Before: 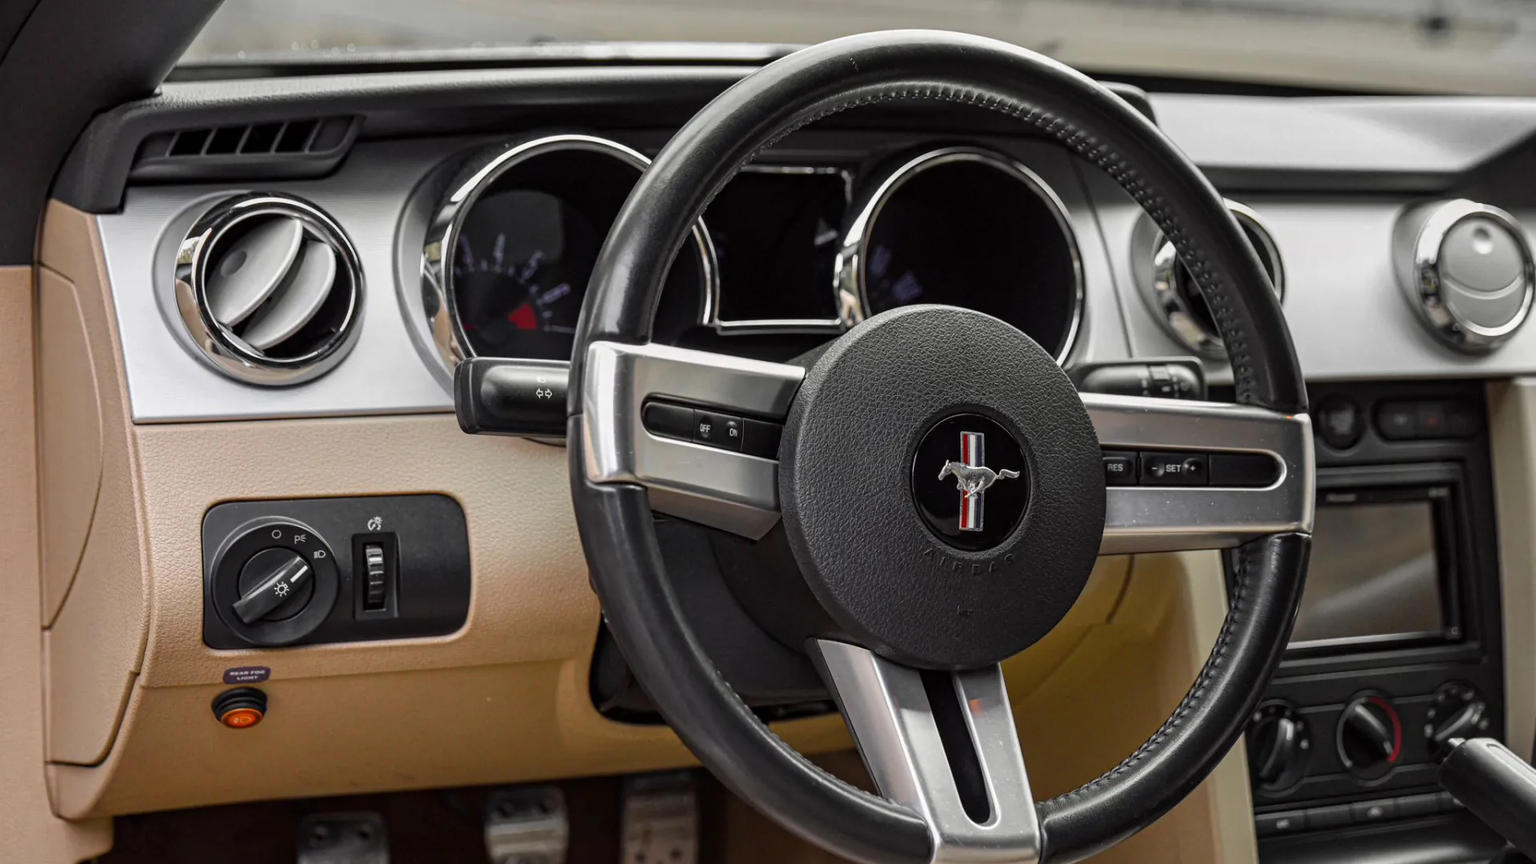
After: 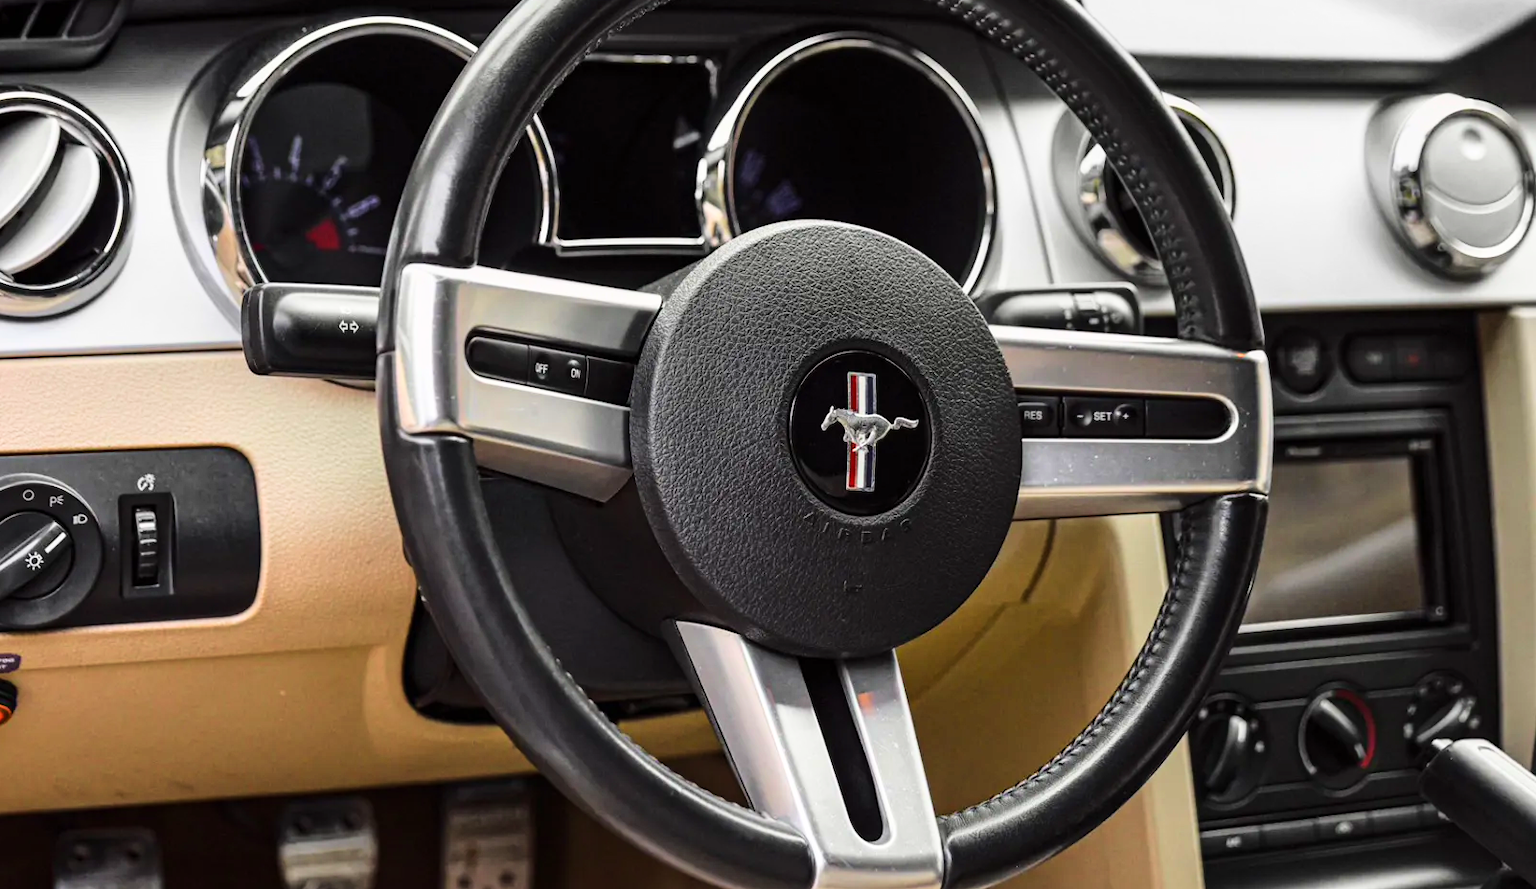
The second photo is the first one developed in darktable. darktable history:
crop: left 16.48%, top 14.047%
velvia: on, module defaults
base curve: curves: ch0 [(0, 0) (0.028, 0.03) (0.121, 0.232) (0.46, 0.748) (0.859, 0.968) (1, 1)]
